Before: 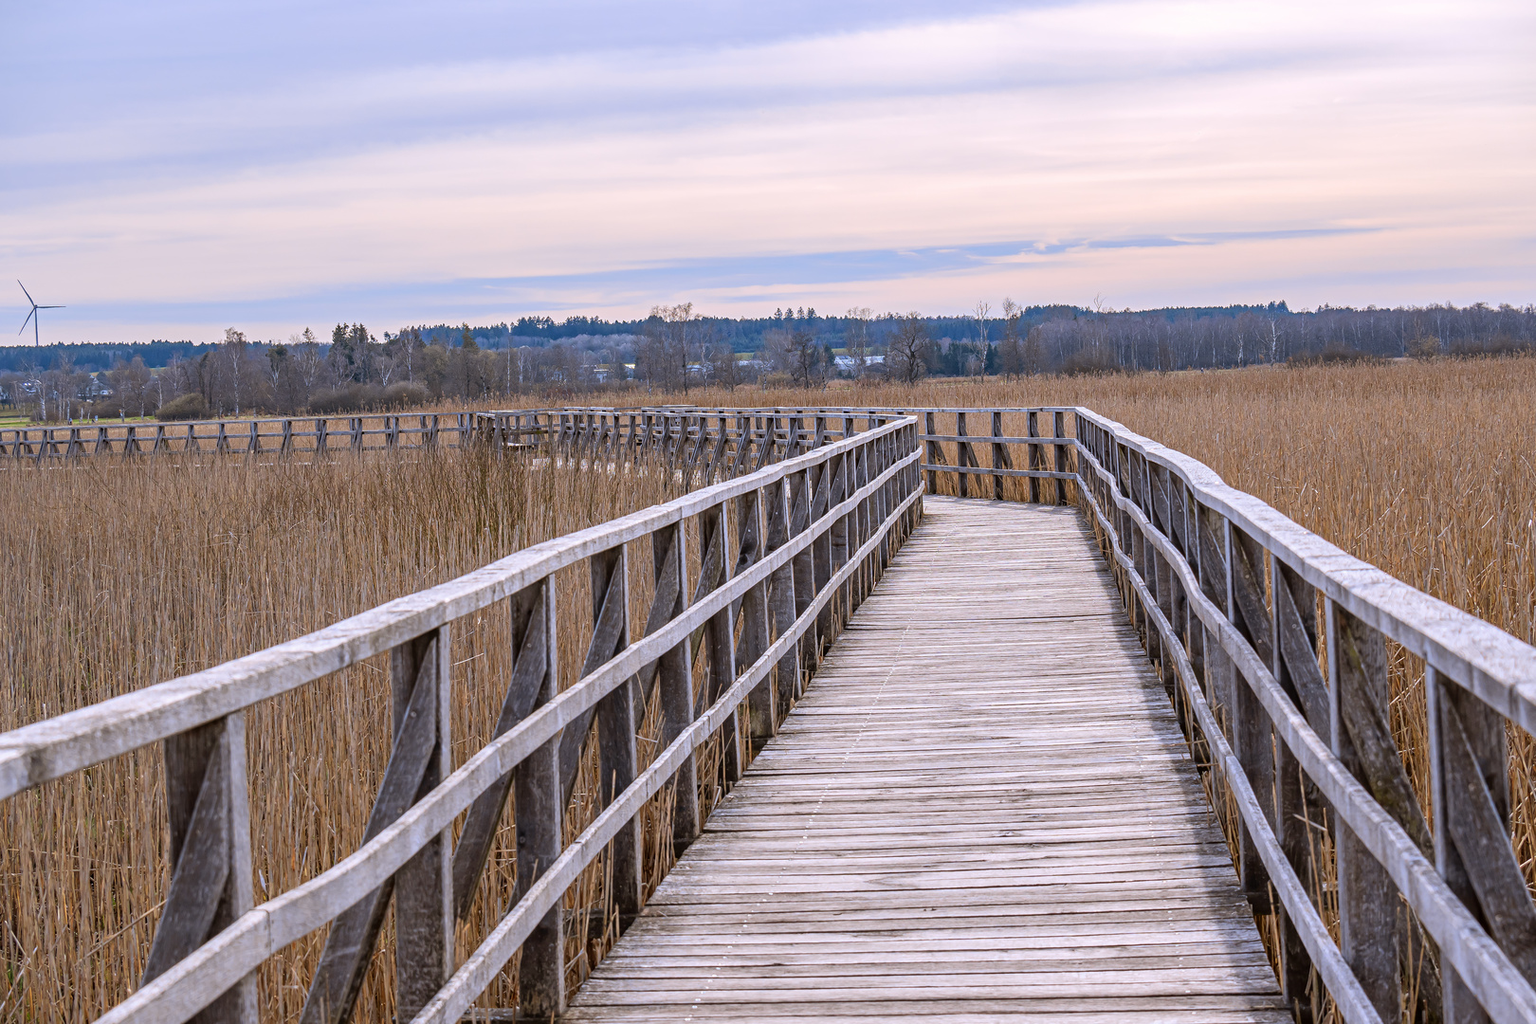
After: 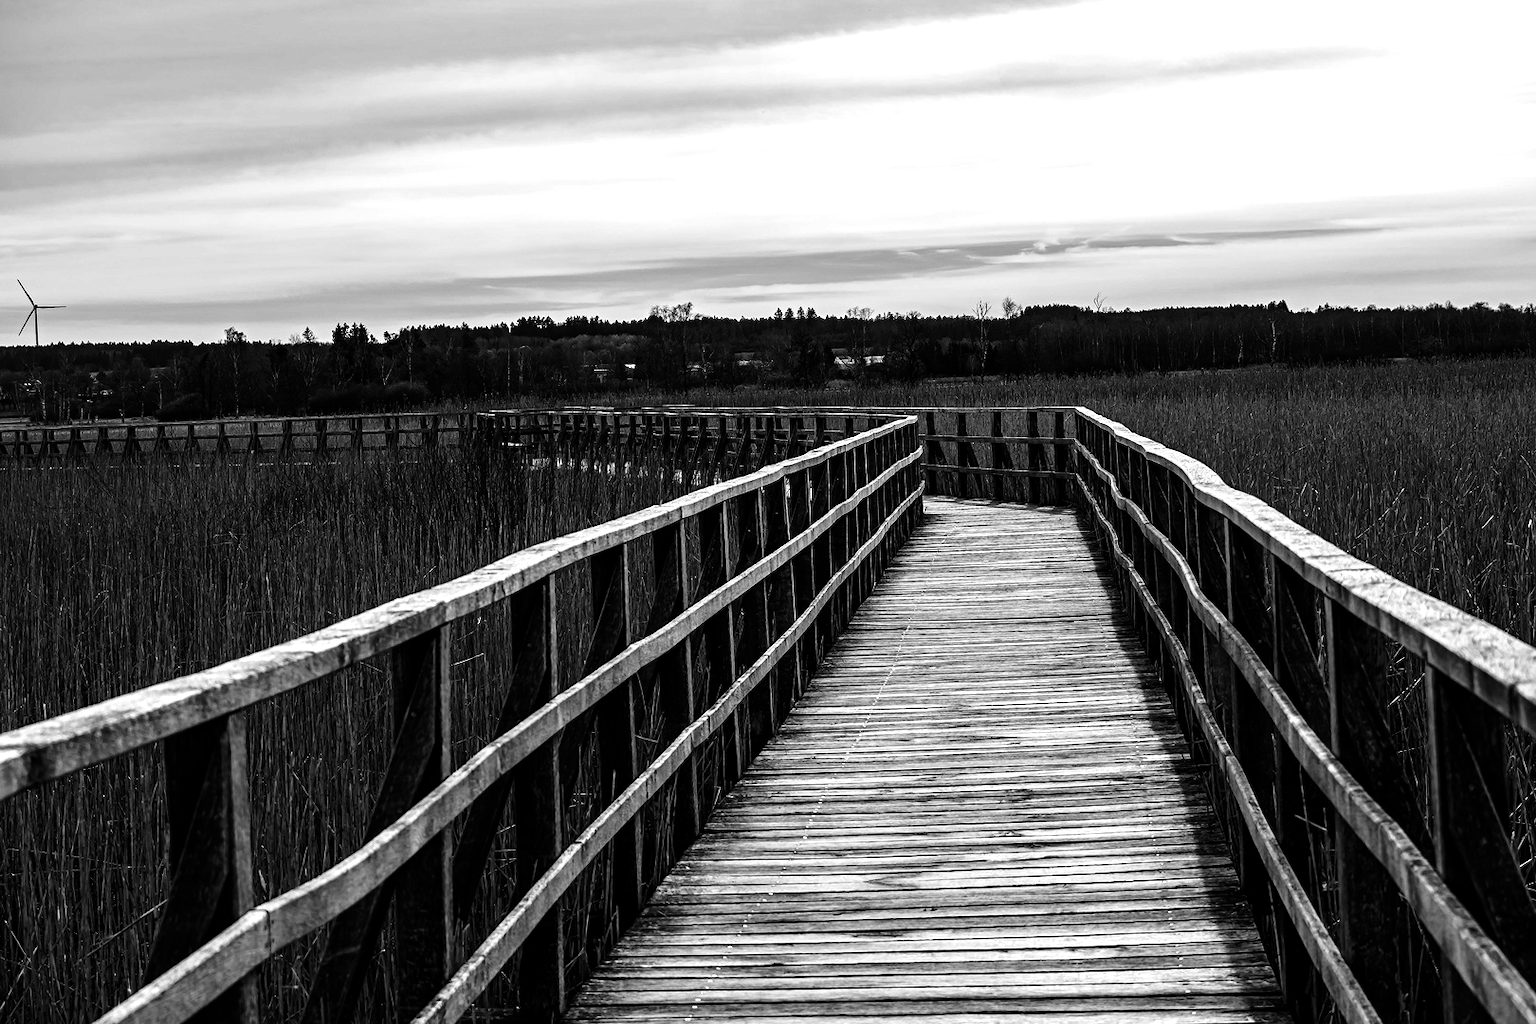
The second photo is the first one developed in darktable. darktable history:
tone curve: curves: ch0 [(0, 0) (0.004, 0.001) (0.133, 0.112) (0.325, 0.362) (0.832, 0.893) (1, 1)], color space Lab, linked channels, preserve colors none
contrast brightness saturation: contrast 0.02, brightness -1, saturation -1
tone equalizer: -8 EV -0.417 EV, -7 EV -0.389 EV, -6 EV -0.333 EV, -5 EV -0.222 EV, -3 EV 0.222 EV, -2 EV 0.333 EV, -1 EV 0.389 EV, +0 EV 0.417 EV, edges refinement/feathering 500, mask exposure compensation -1.57 EV, preserve details no
